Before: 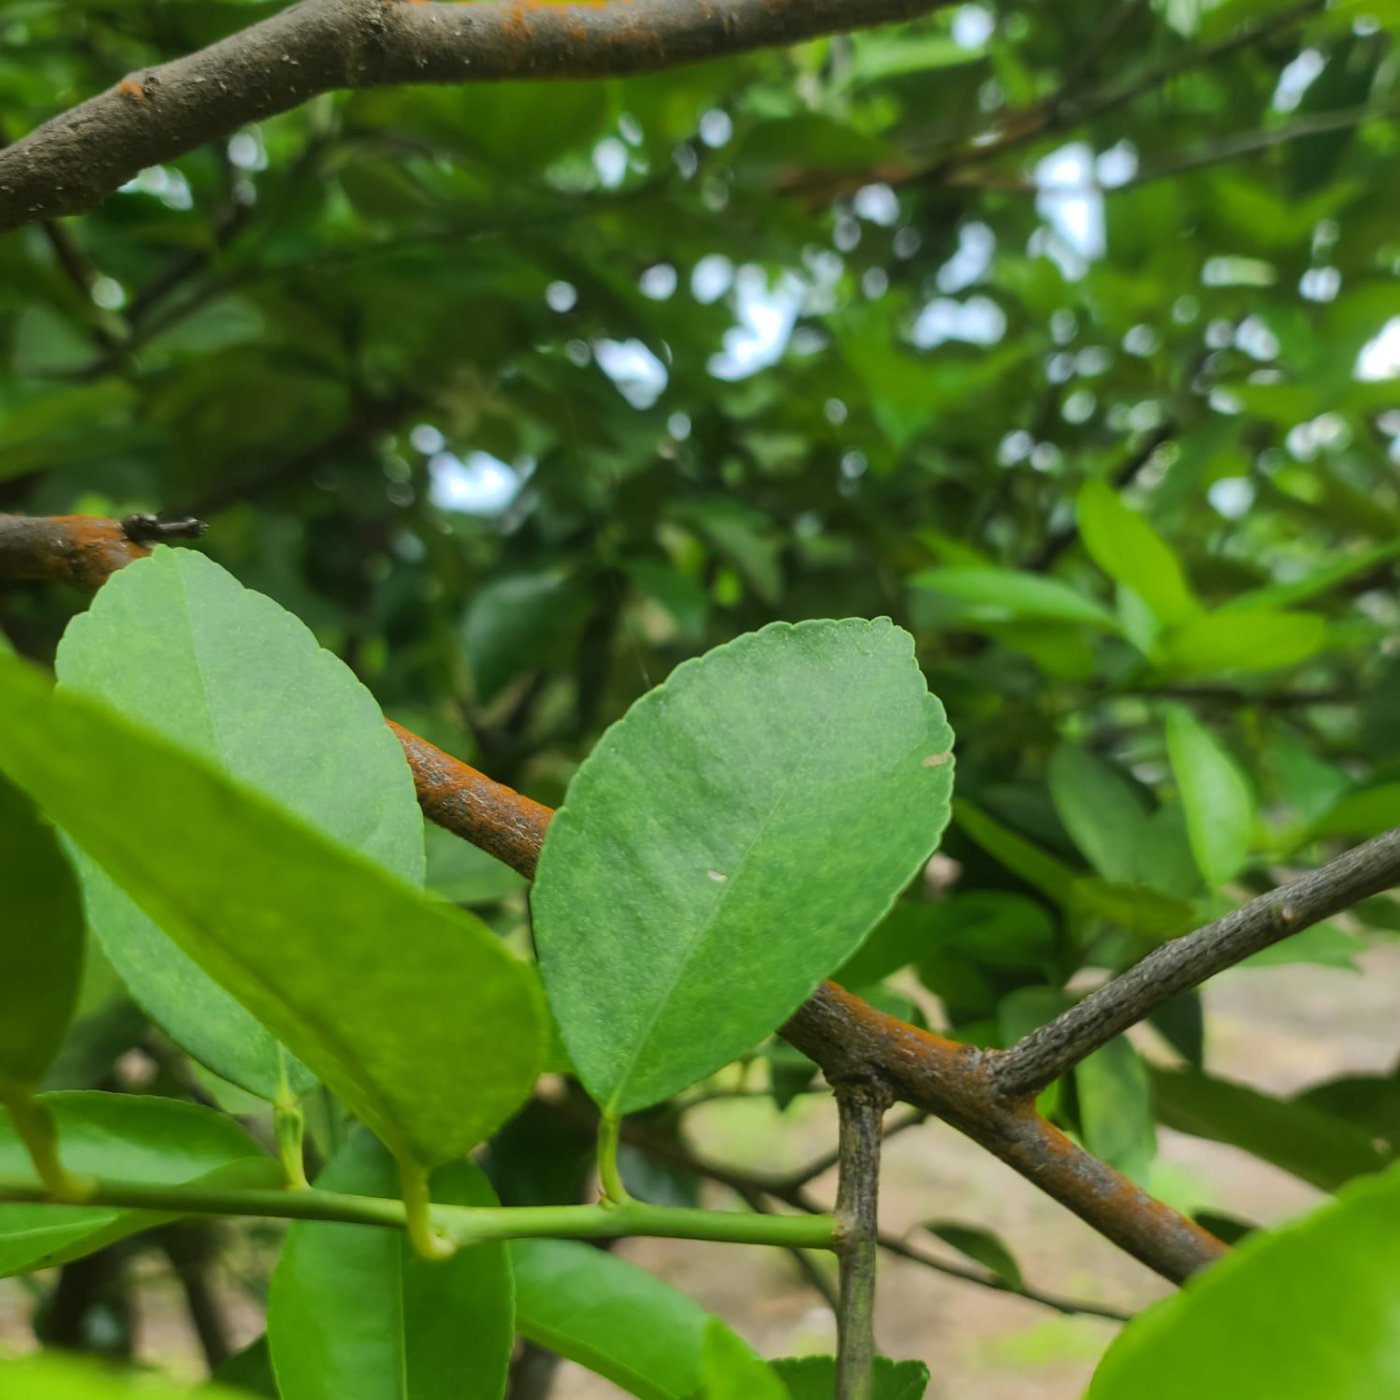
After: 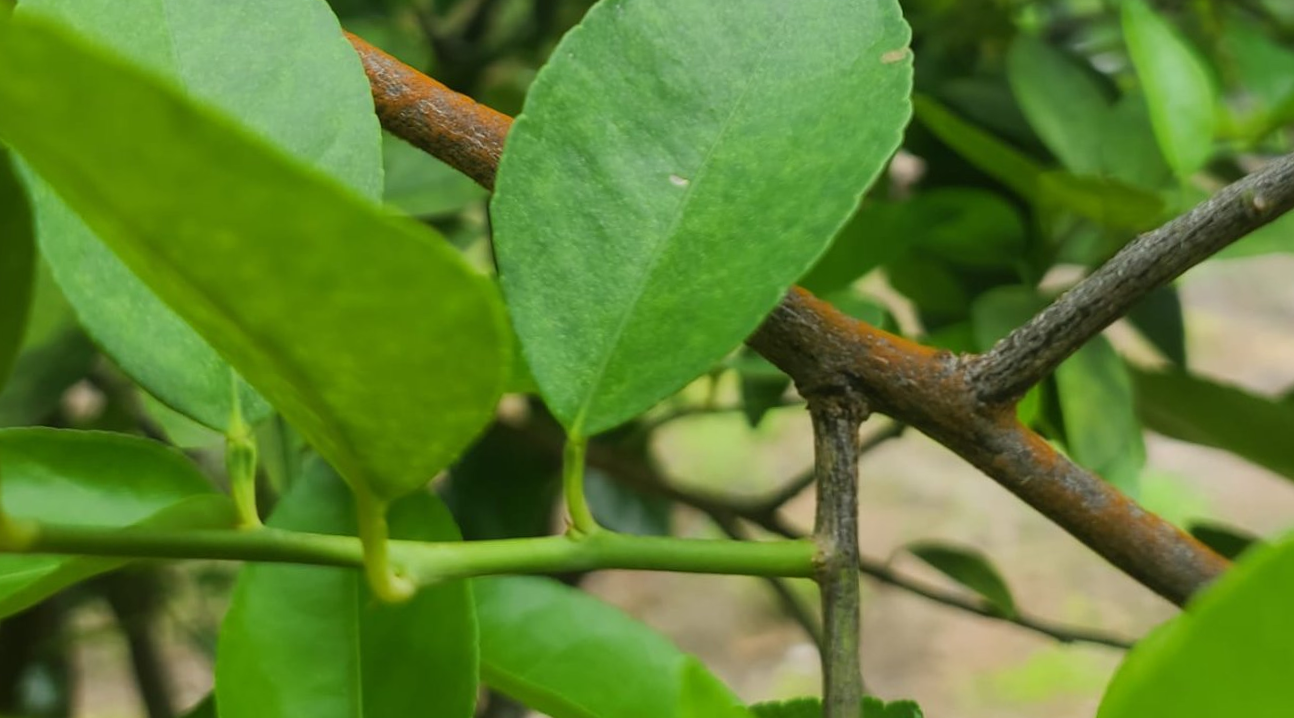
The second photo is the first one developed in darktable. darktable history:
rotate and perspective: rotation -1.68°, lens shift (vertical) -0.146, crop left 0.049, crop right 0.912, crop top 0.032, crop bottom 0.96
crop and rotate: top 46.237%
